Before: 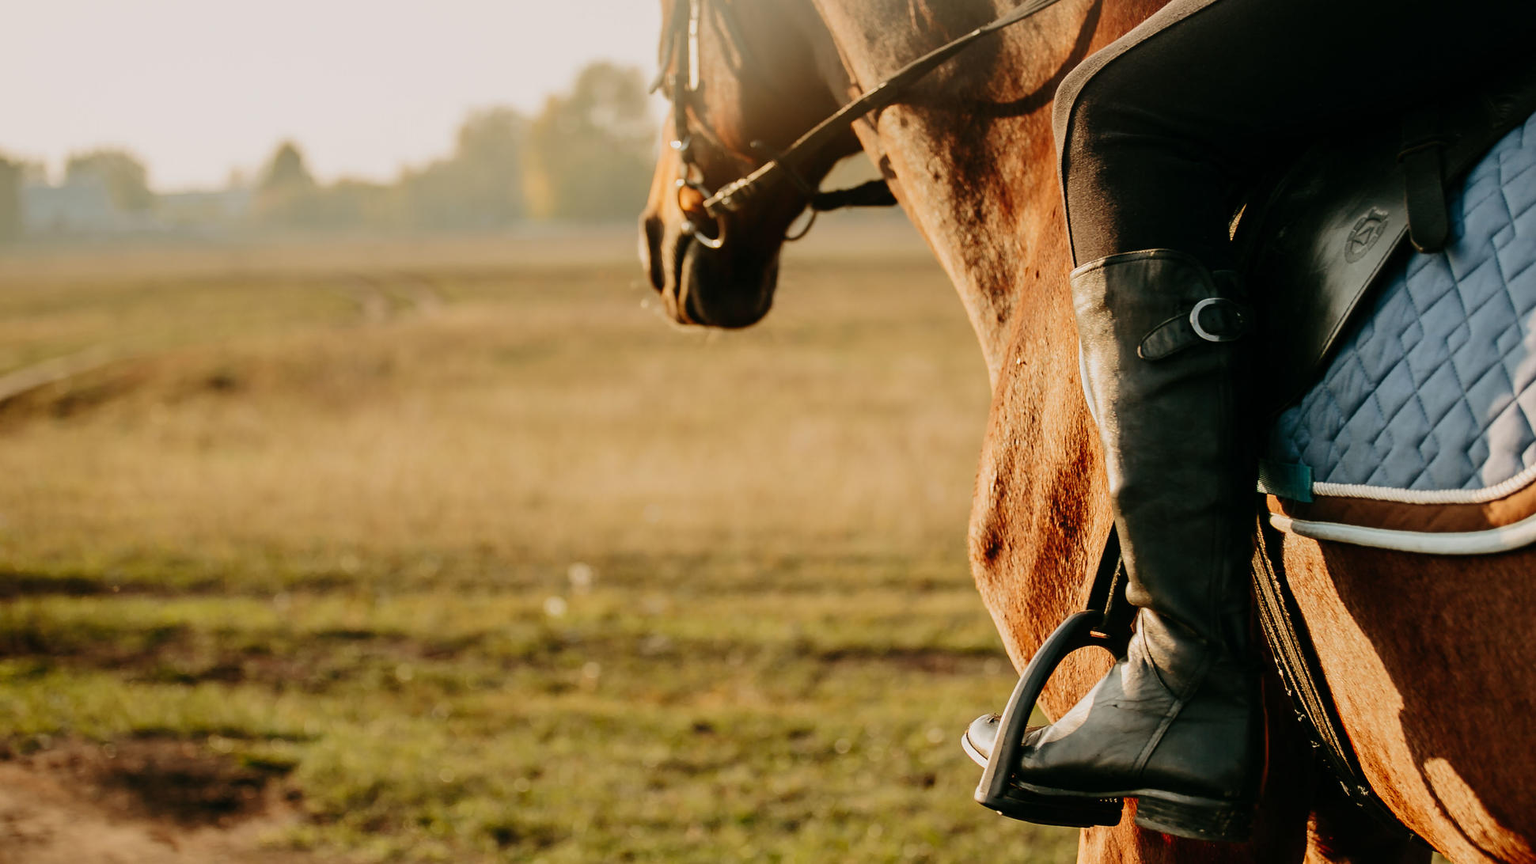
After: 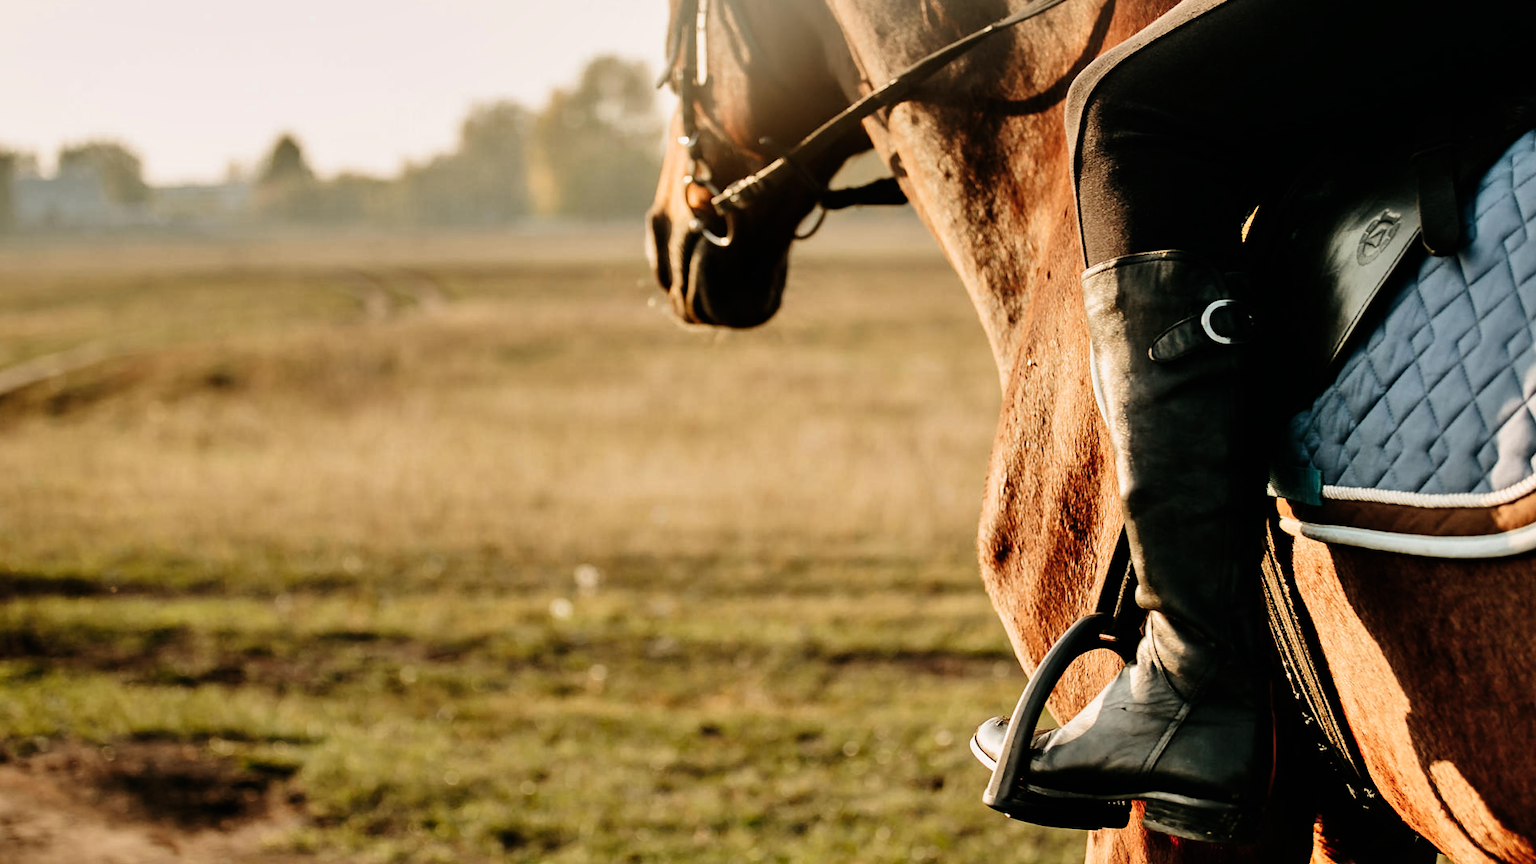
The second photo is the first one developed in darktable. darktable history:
filmic rgb: black relative exposure -9.08 EV, white relative exposure 2.3 EV, hardness 7.49
shadows and highlights: soften with gaussian
rotate and perspective: rotation 0.174°, lens shift (vertical) 0.013, lens shift (horizontal) 0.019, shear 0.001, automatic cropping original format, crop left 0.007, crop right 0.991, crop top 0.016, crop bottom 0.997
